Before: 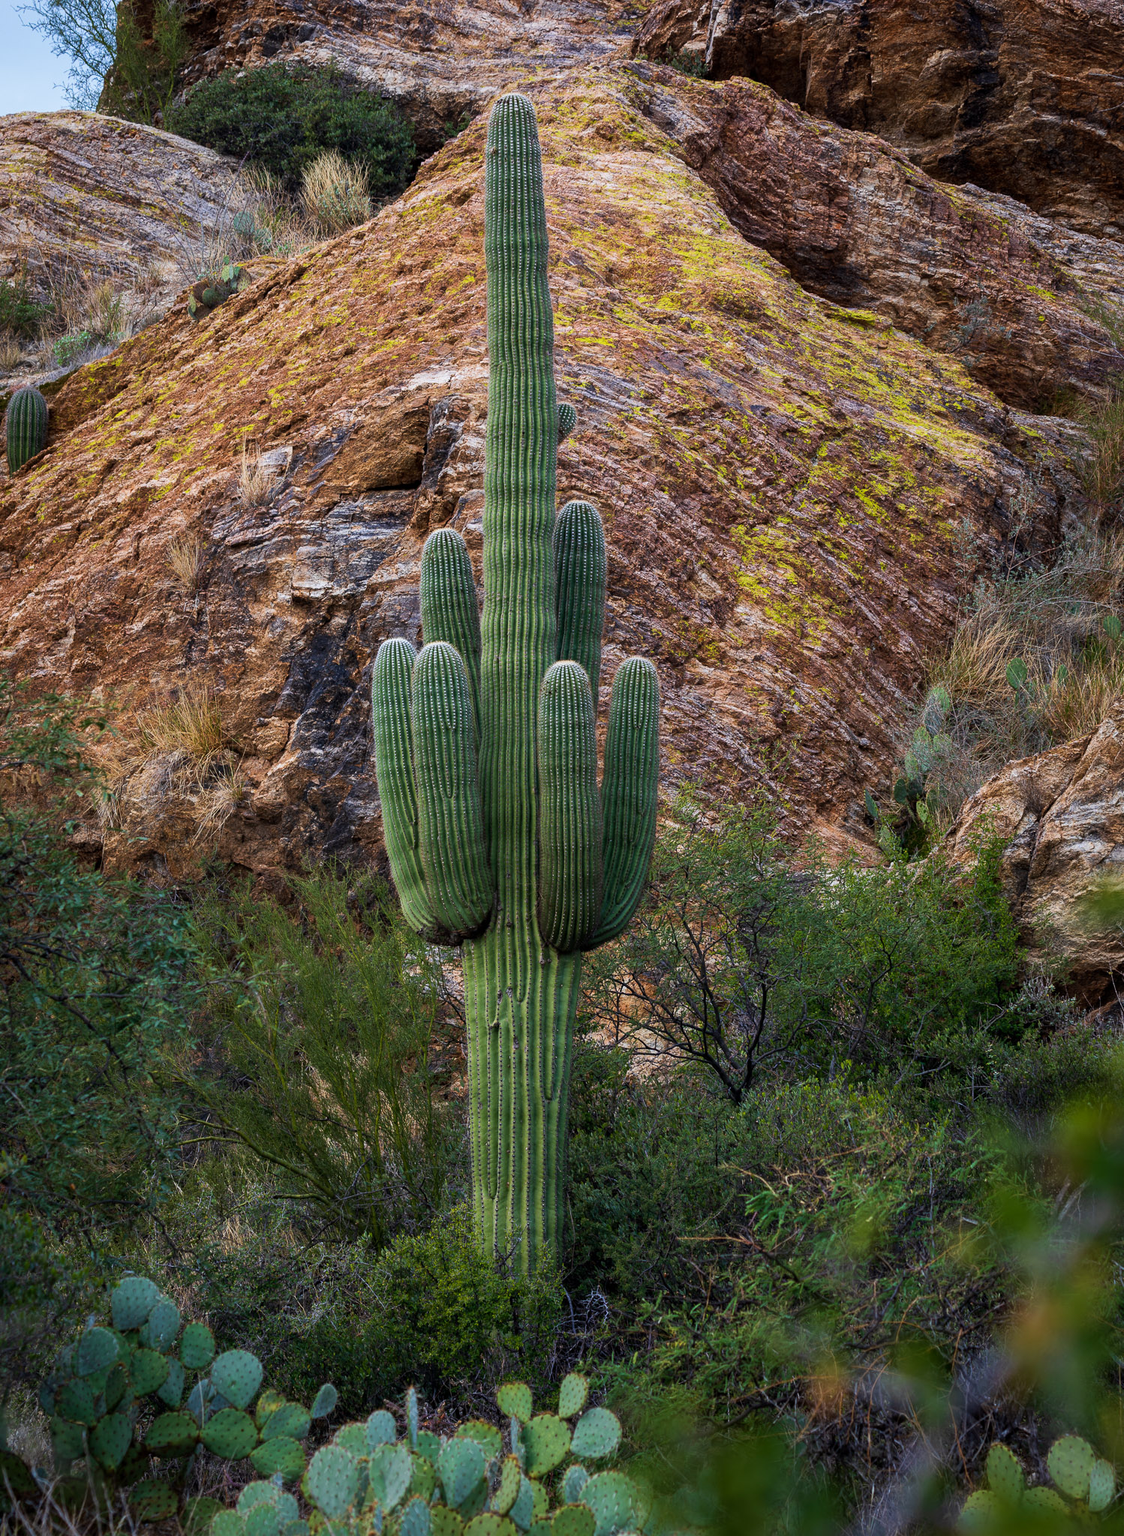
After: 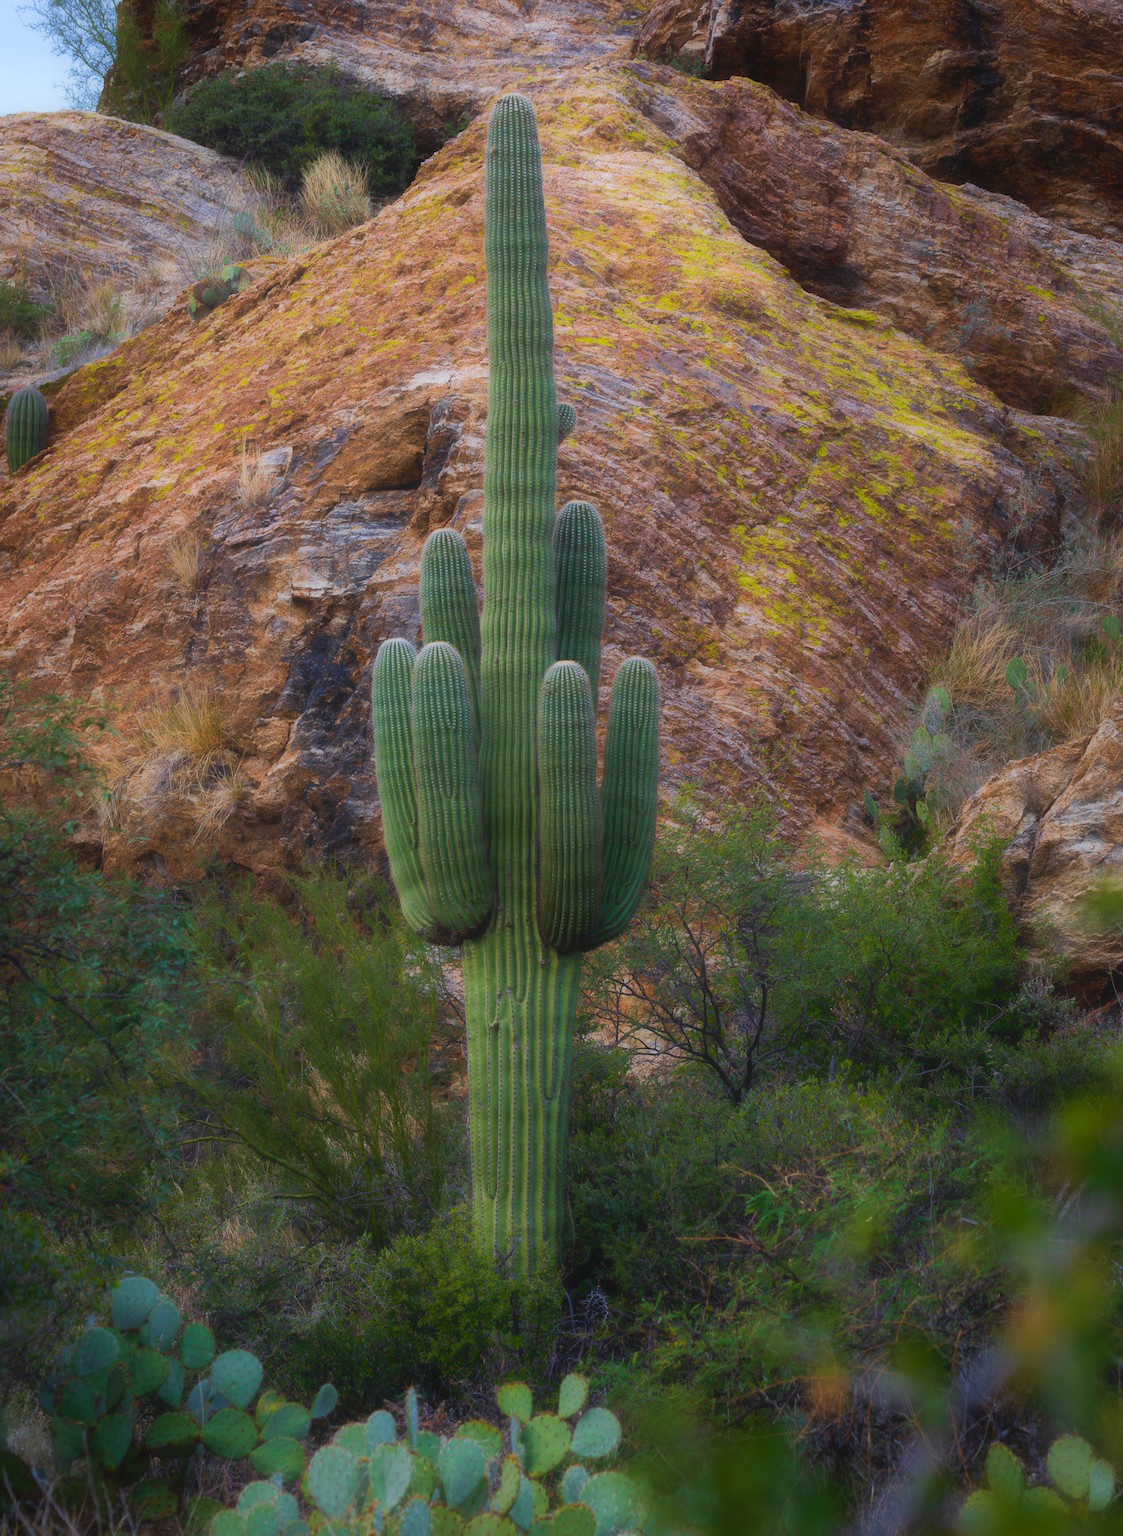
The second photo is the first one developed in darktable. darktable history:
contrast equalizer: y [[0.5, 0.542, 0.583, 0.625, 0.667, 0.708], [0.5 ×6], [0.5 ×6], [0 ×6], [0 ×6]], mix -0.984
levels: levels [0, 0.476, 0.951]
